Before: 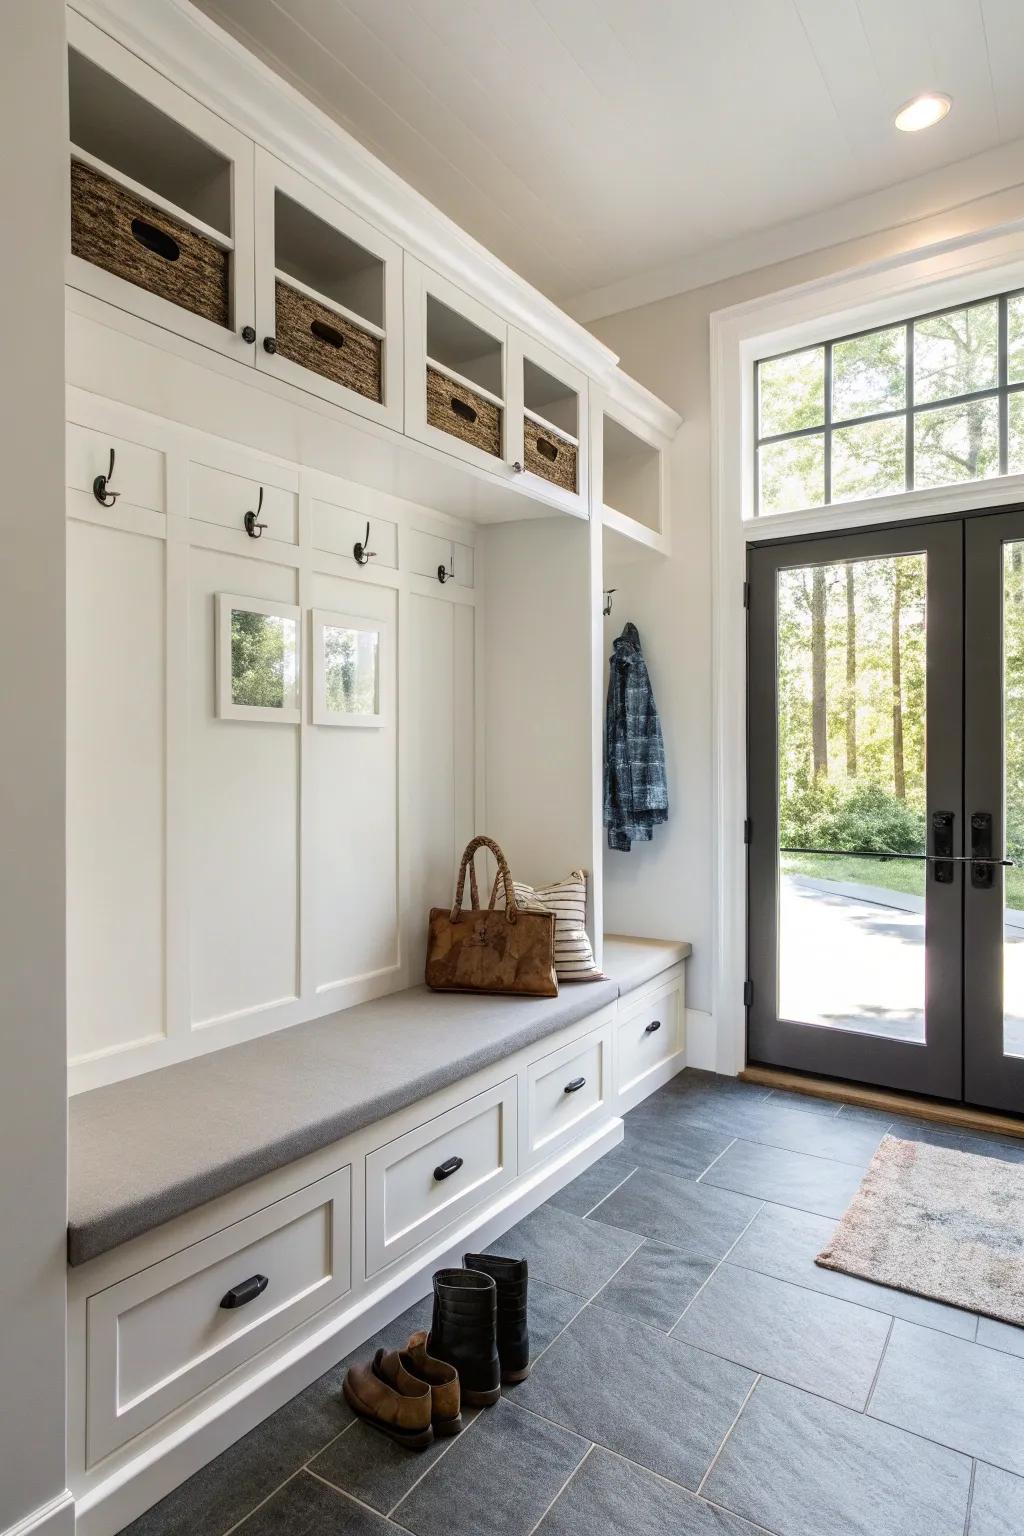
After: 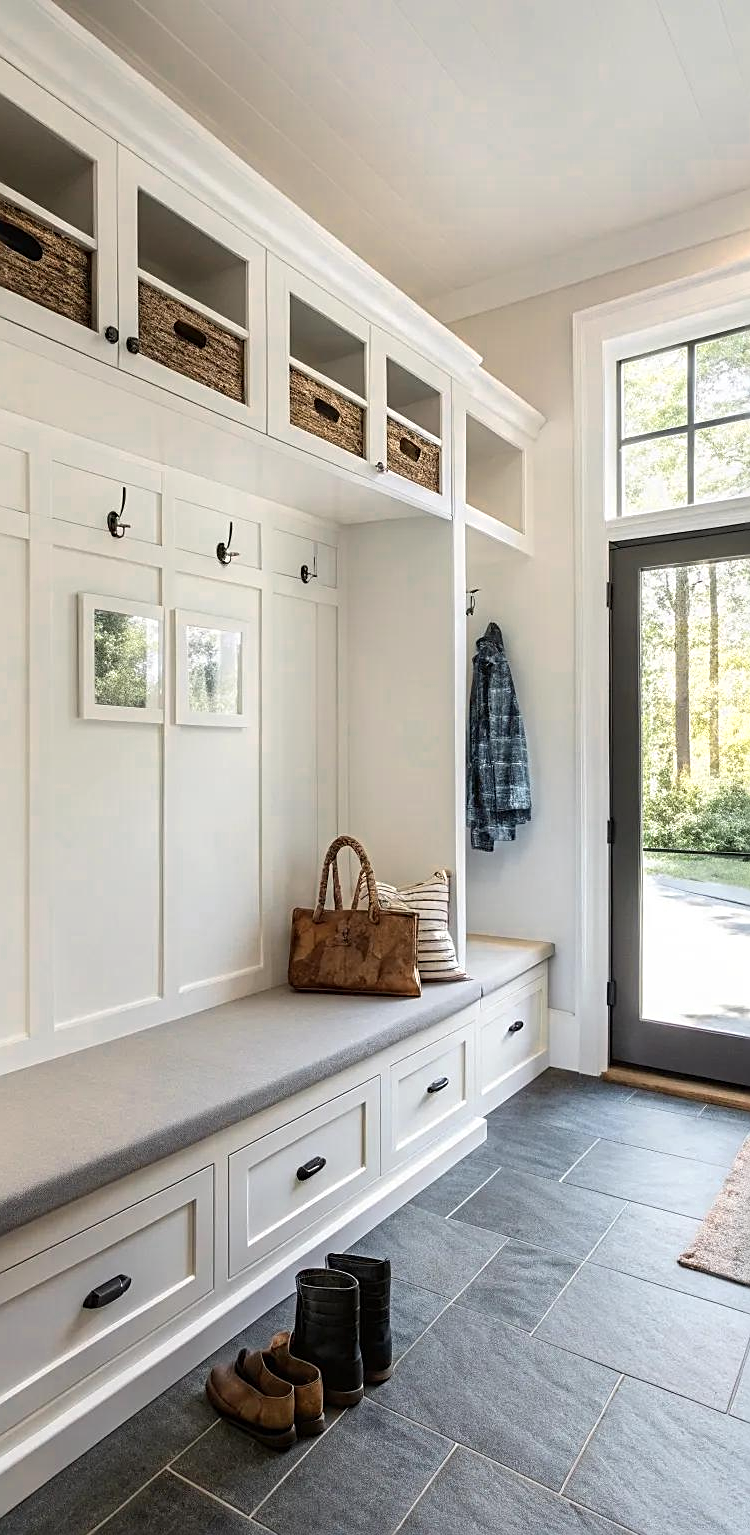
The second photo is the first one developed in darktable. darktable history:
color zones: curves: ch0 [(0.018, 0.548) (0.197, 0.654) (0.425, 0.447) (0.605, 0.658) (0.732, 0.579)]; ch1 [(0.105, 0.531) (0.224, 0.531) (0.386, 0.39) (0.618, 0.456) (0.732, 0.456) (0.956, 0.421)]; ch2 [(0.039, 0.583) (0.215, 0.465) (0.399, 0.544) (0.465, 0.548) (0.614, 0.447) (0.724, 0.43) (0.882, 0.623) (0.956, 0.632)]
sharpen: on, module defaults
tone equalizer: -7 EV 0.133 EV
crop: left 13.469%, right 13.277%
